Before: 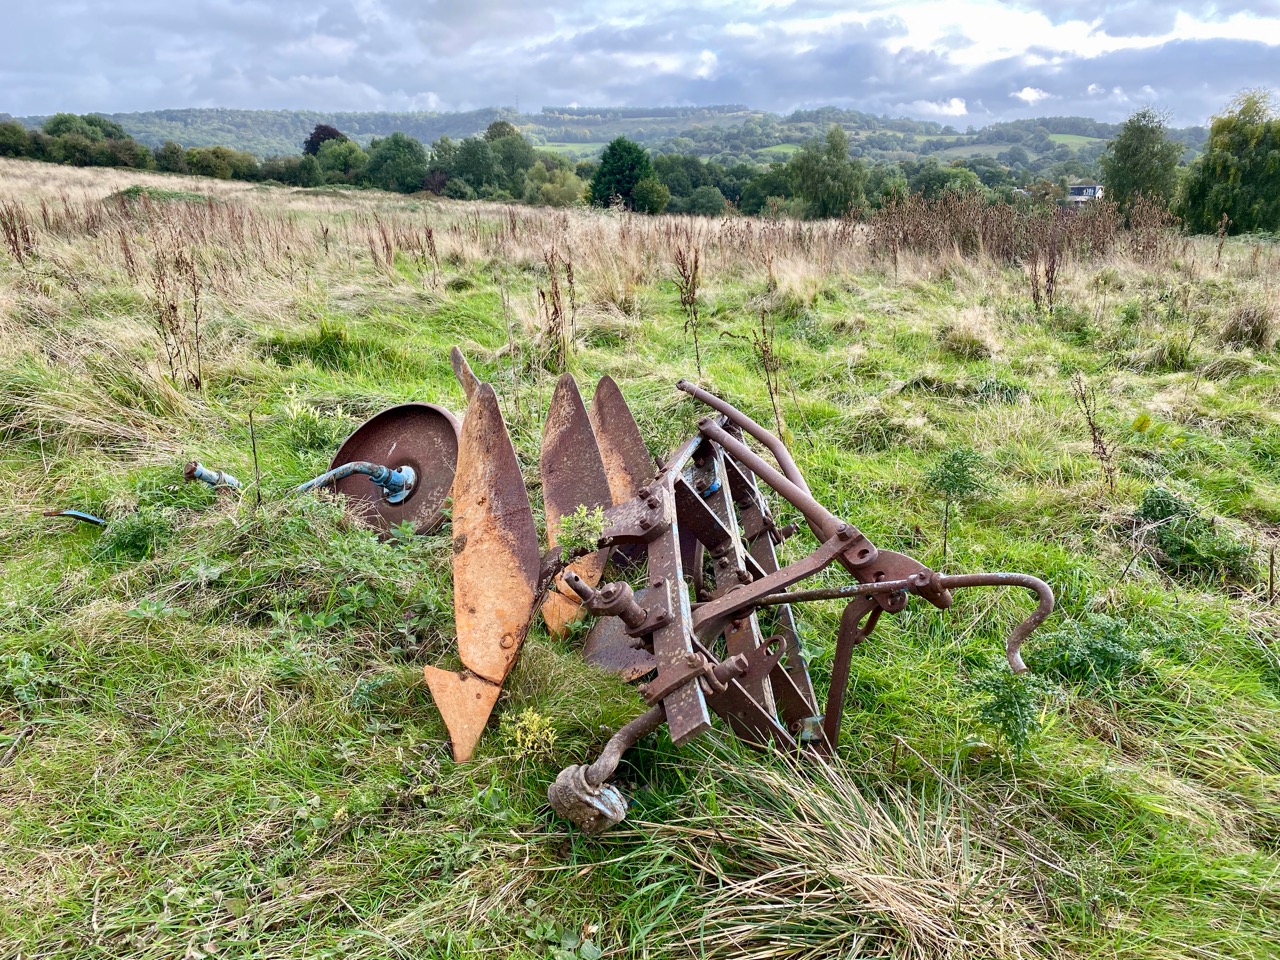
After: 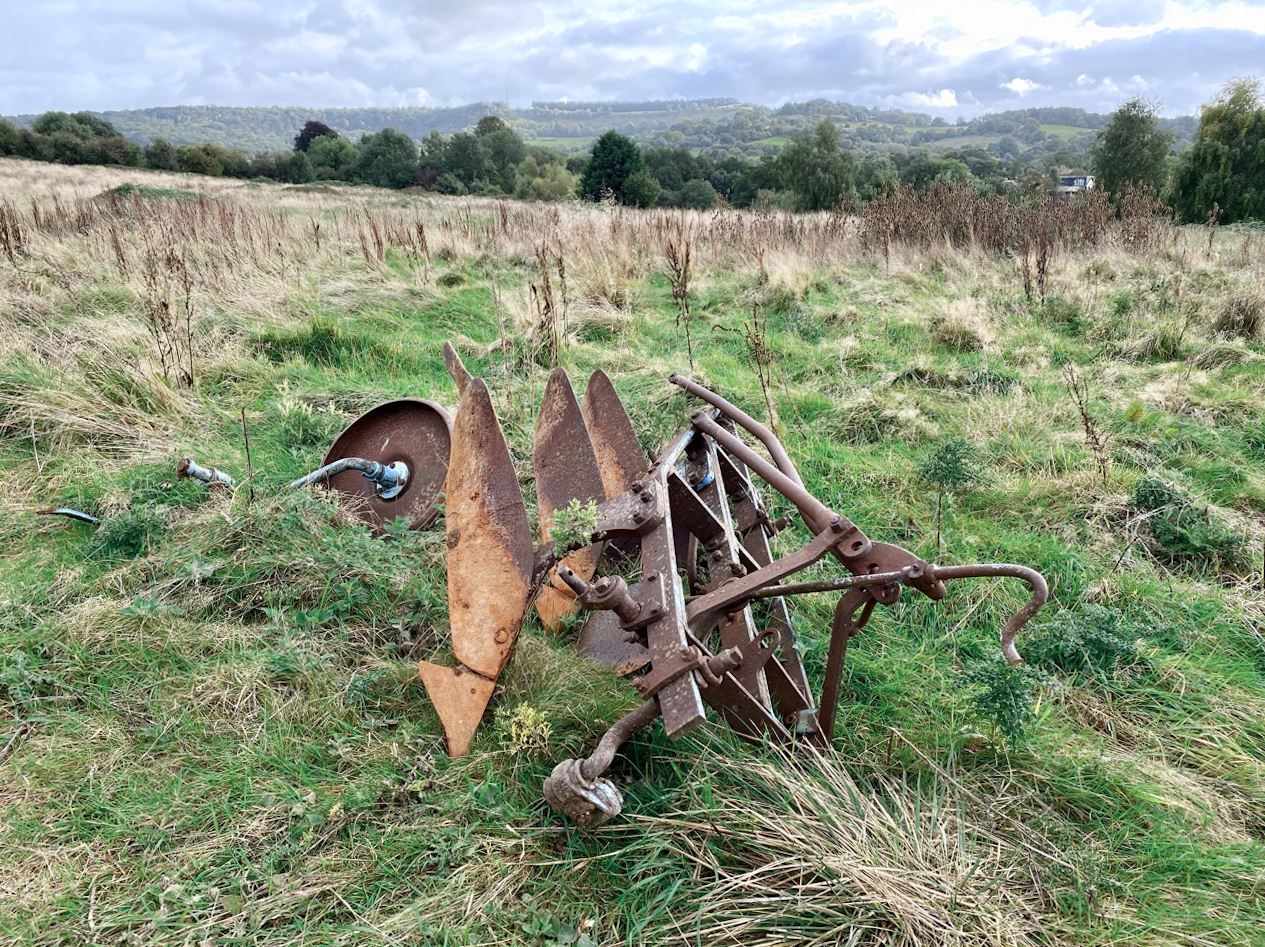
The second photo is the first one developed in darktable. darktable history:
color zones: curves: ch0 [(0, 0.5) (0.125, 0.4) (0.25, 0.5) (0.375, 0.4) (0.5, 0.4) (0.625, 0.6) (0.75, 0.6) (0.875, 0.5)]; ch1 [(0, 0.35) (0.125, 0.45) (0.25, 0.35) (0.375, 0.35) (0.5, 0.35) (0.625, 0.35) (0.75, 0.45) (0.875, 0.35)]; ch2 [(0, 0.6) (0.125, 0.5) (0.25, 0.5) (0.375, 0.6) (0.5, 0.6) (0.625, 0.5) (0.75, 0.5) (0.875, 0.5)]
rotate and perspective: rotation -0.45°, automatic cropping original format, crop left 0.008, crop right 0.992, crop top 0.012, crop bottom 0.988
